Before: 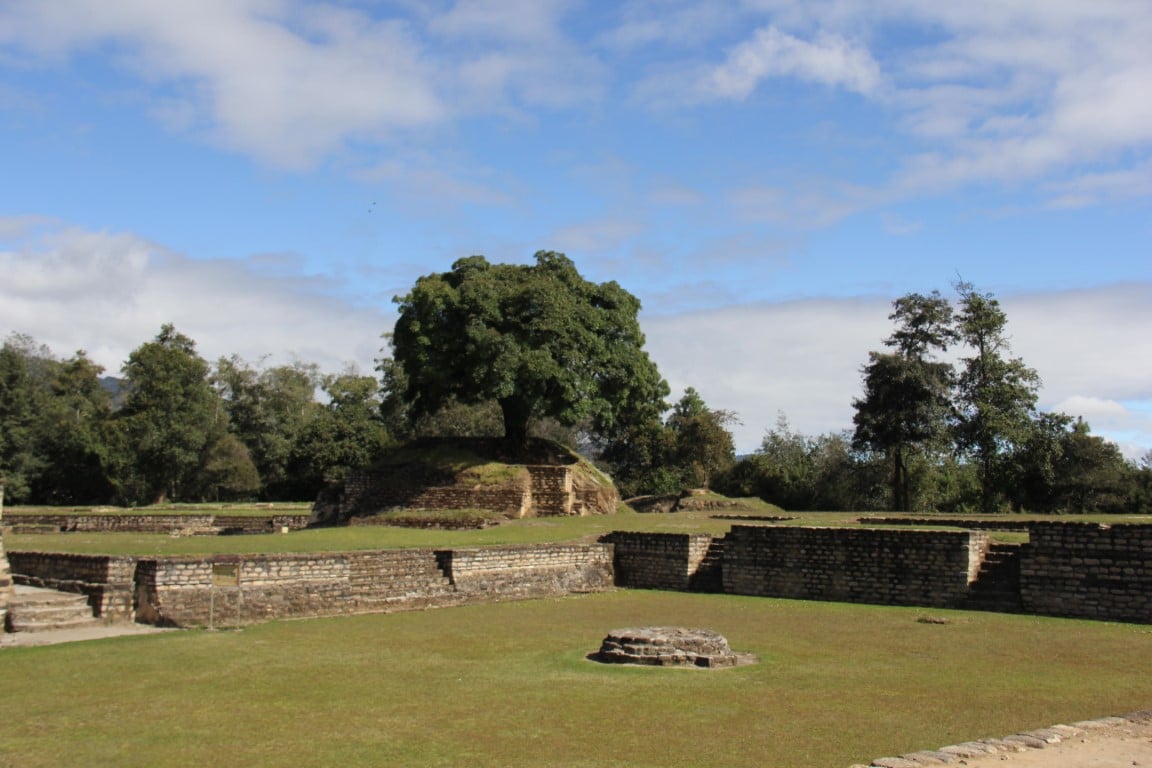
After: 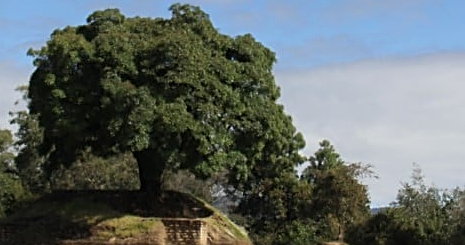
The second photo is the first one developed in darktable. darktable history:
crop: left 31.751%, top 32.172%, right 27.8%, bottom 35.83%
sharpen: on, module defaults
color zones: curves: ch0 [(0, 0.5) (0.143, 0.5) (0.286, 0.5) (0.429, 0.5) (0.62, 0.489) (0.714, 0.445) (0.844, 0.496) (1, 0.5)]; ch1 [(0, 0.5) (0.143, 0.5) (0.286, 0.5) (0.429, 0.5) (0.571, 0.5) (0.714, 0.523) (0.857, 0.5) (1, 0.5)]
